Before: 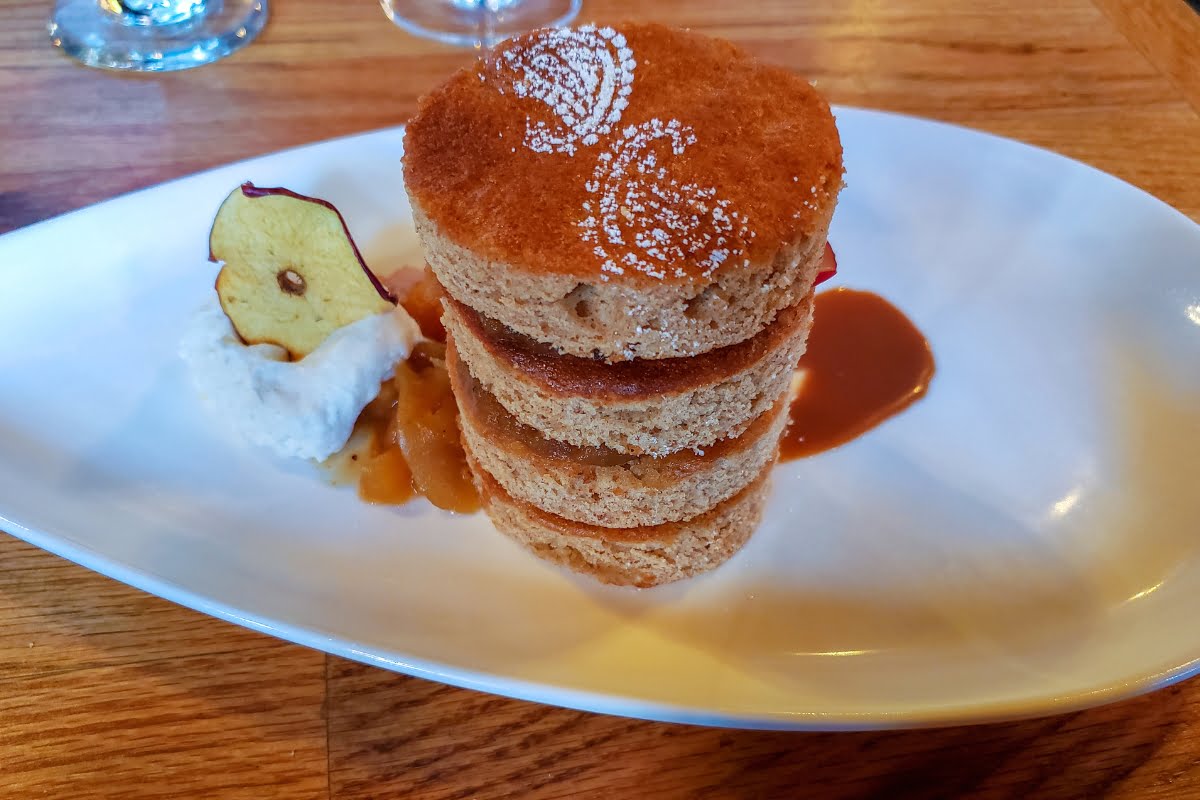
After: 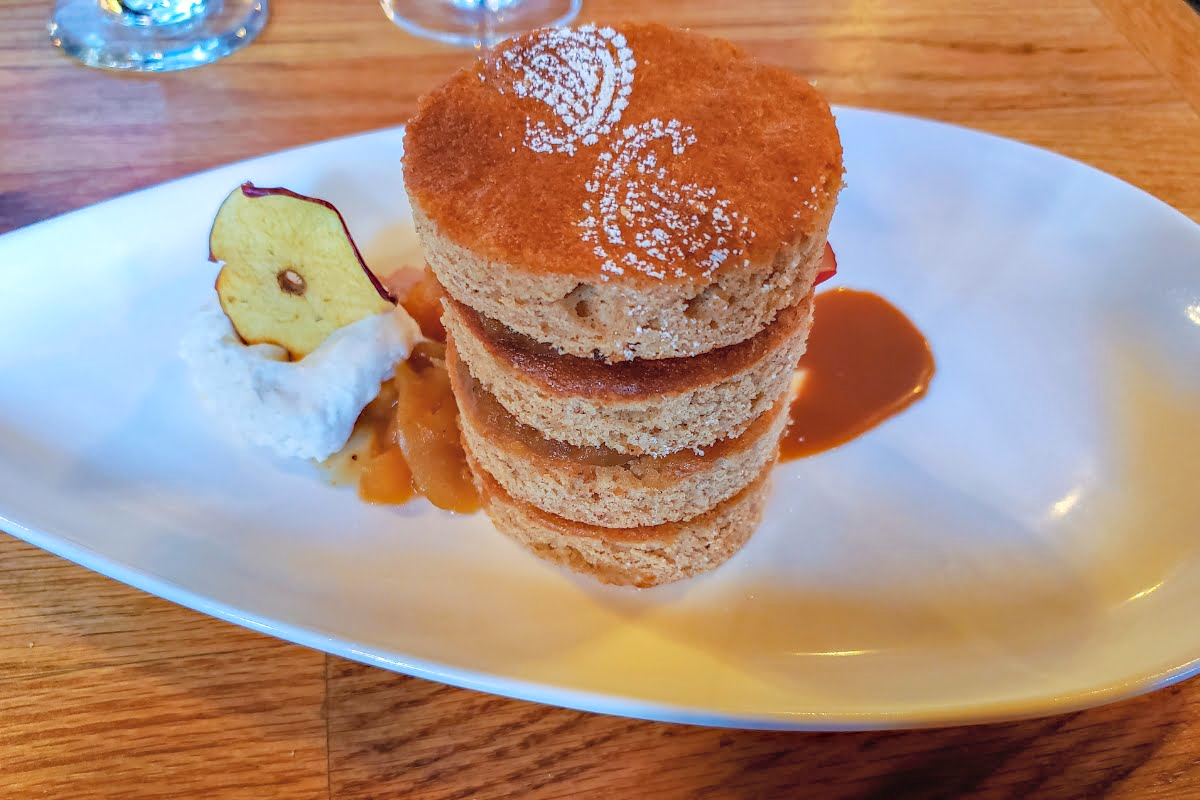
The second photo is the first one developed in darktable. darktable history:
haze removal: compatibility mode true, adaptive false
contrast brightness saturation: brightness 0.15
